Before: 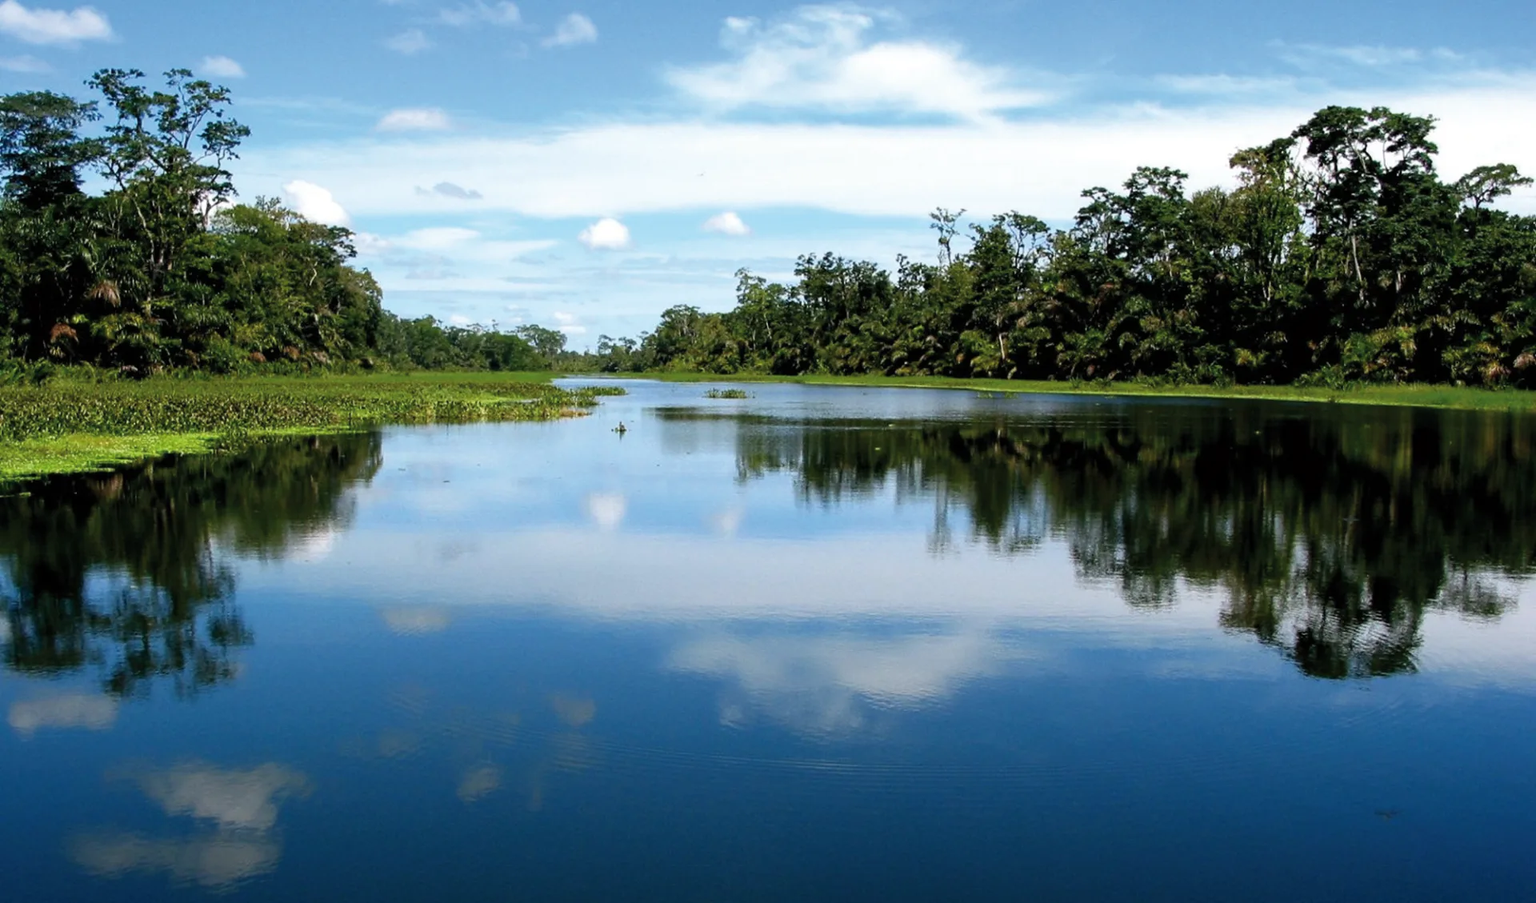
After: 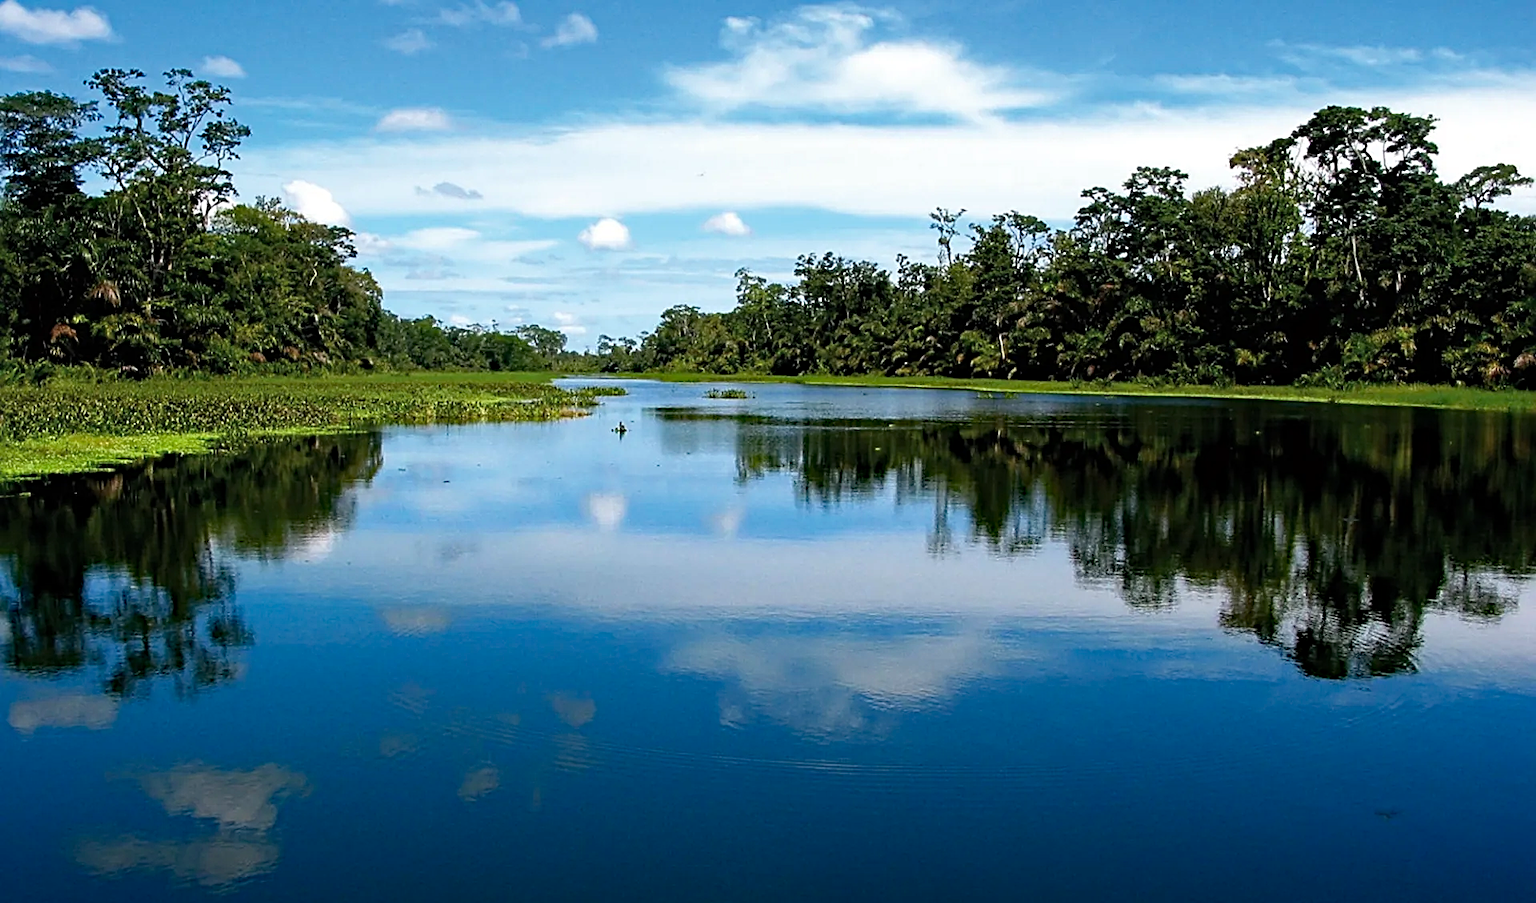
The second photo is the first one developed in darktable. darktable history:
exposure: compensate highlight preservation false
haze removal: strength 0.429, compatibility mode true, adaptive false
sharpen: radius 2.534, amount 0.618
